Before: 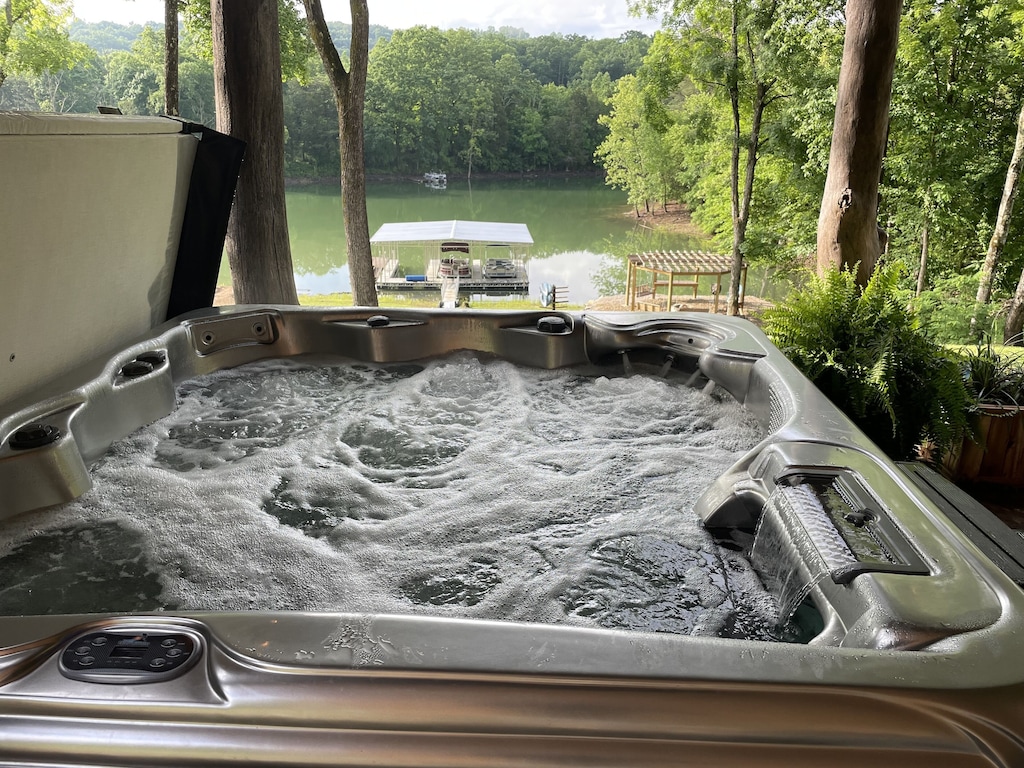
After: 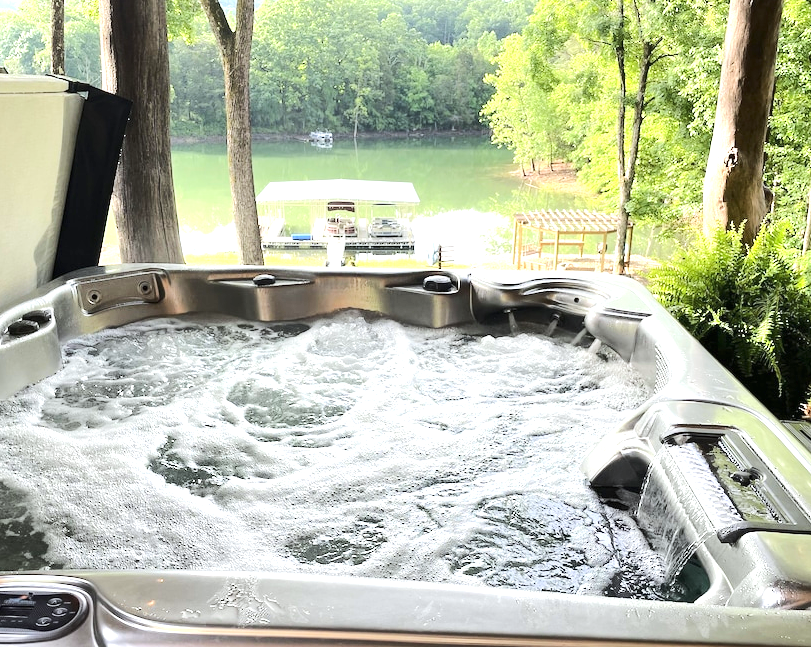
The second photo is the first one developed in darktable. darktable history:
crop: left 11.225%, top 5.381%, right 9.565%, bottom 10.314%
white balance: red 0.982, blue 1.018
exposure: black level correction 0, exposure 1.2 EV, compensate exposure bias true, compensate highlight preservation false
rgb curve: curves: ch0 [(0, 0) (0.284, 0.292) (0.505, 0.644) (1, 1)], compensate middle gray true
